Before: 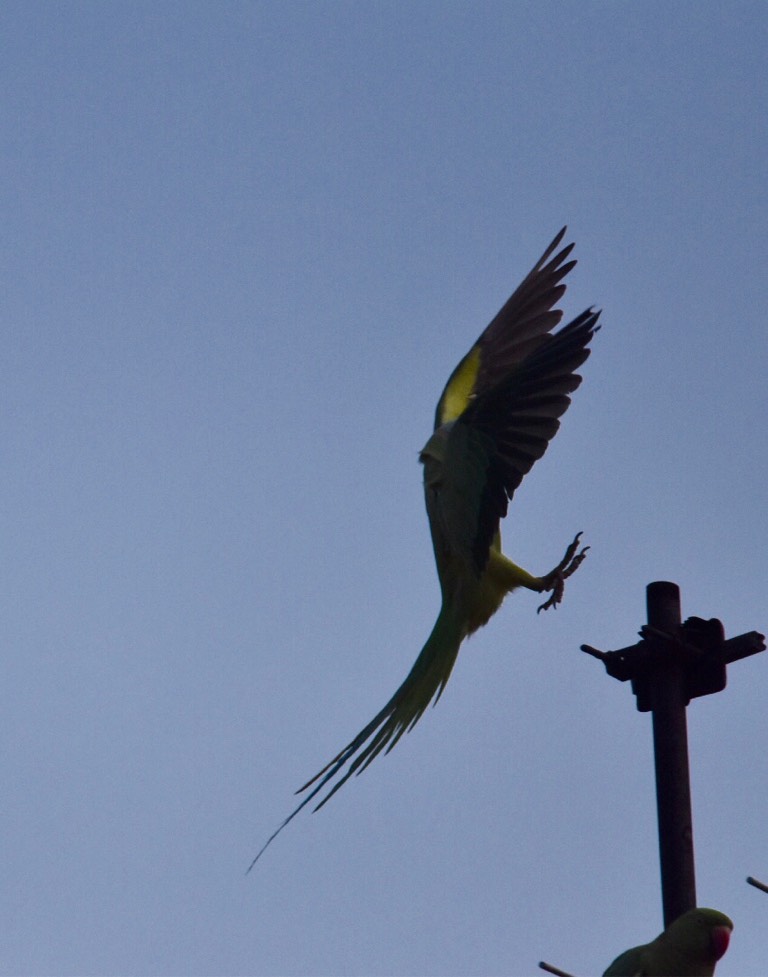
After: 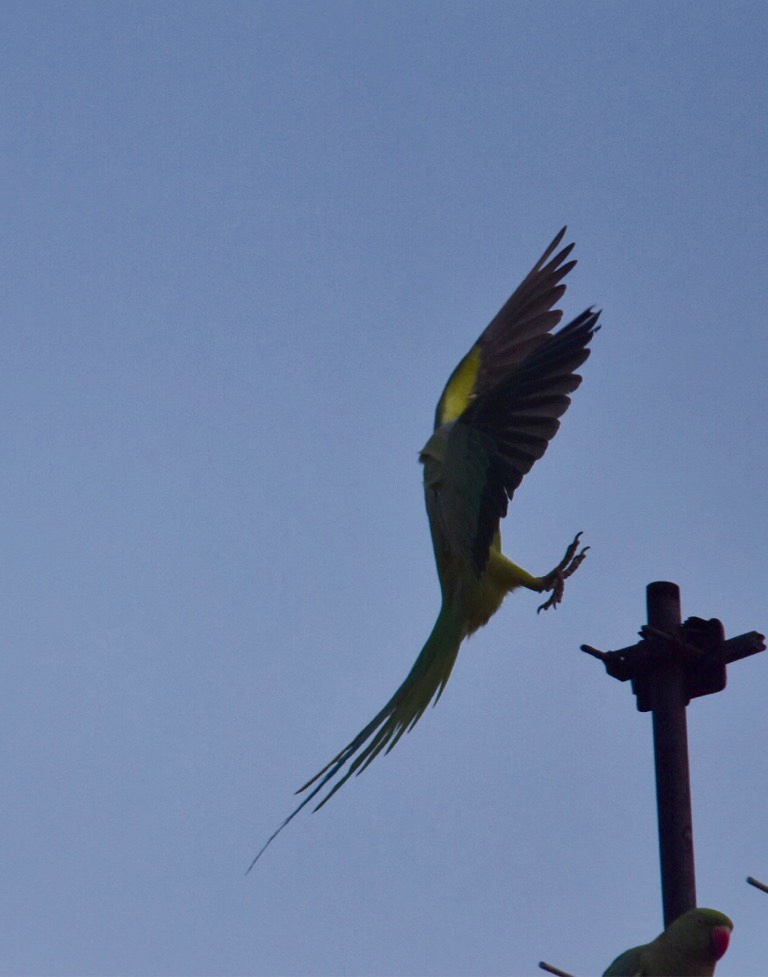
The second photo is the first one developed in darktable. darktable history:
white balance: red 0.982, blue 1.018
shadows and highlights: on, module defaults
